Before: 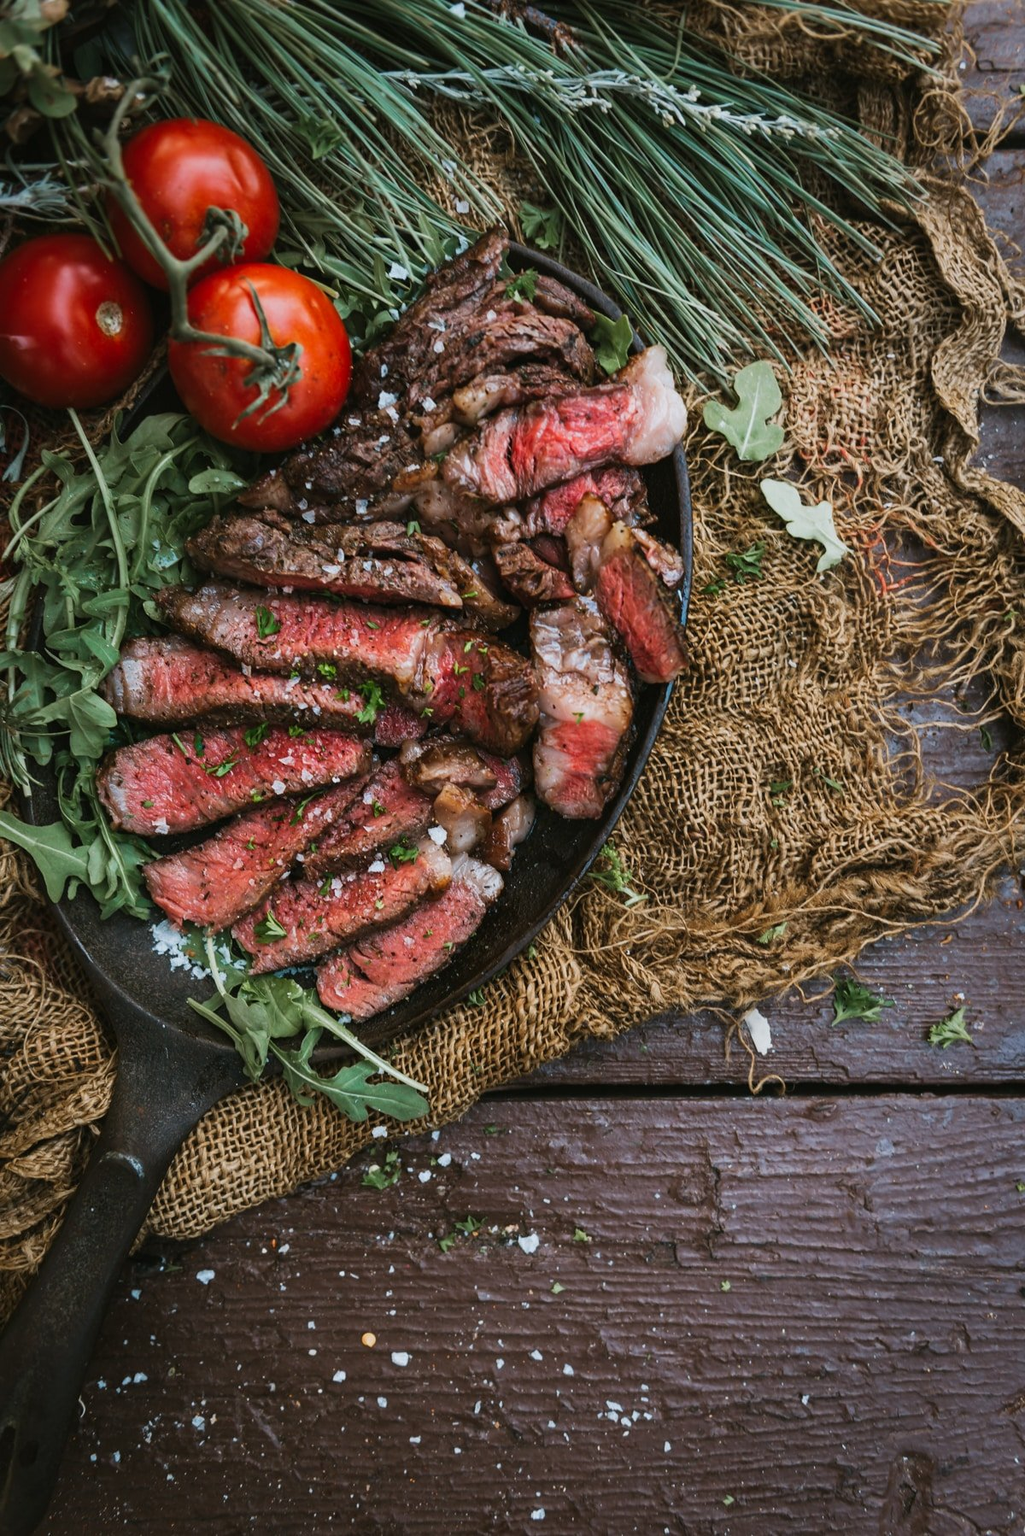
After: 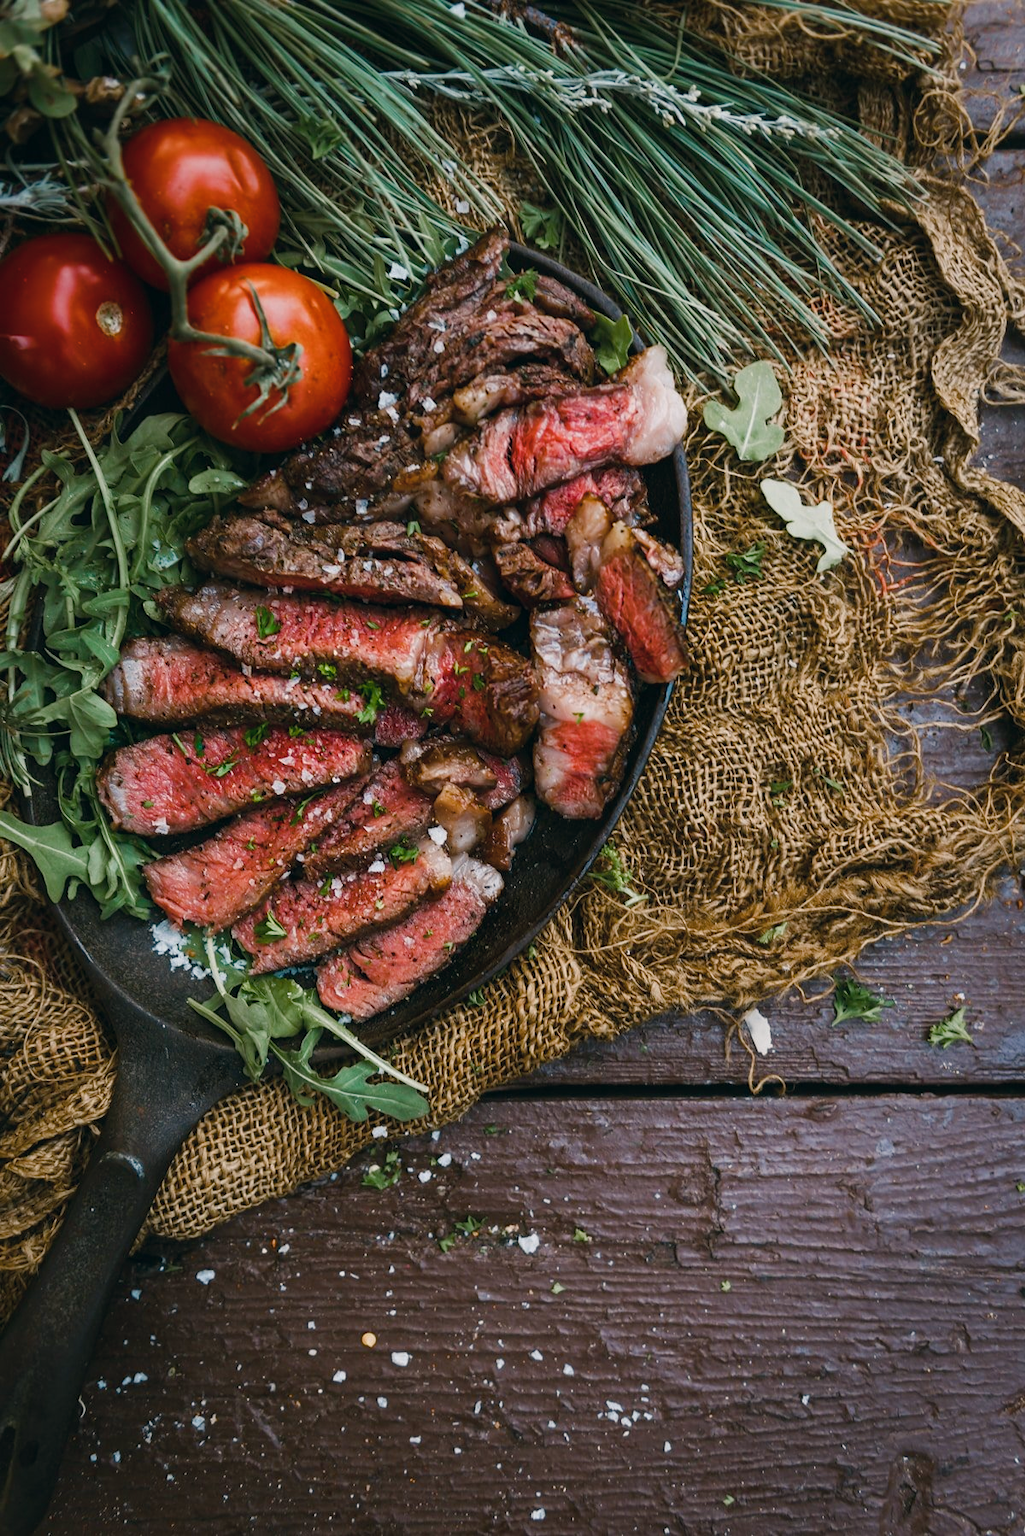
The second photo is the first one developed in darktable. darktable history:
color balance rgb: shadows lift › hue 86.36°, highlights gain › chroma 0.137%, highlights gain › hue 331.93°, perceptual saturation grading › global saturation 0.414%, perceptual saturation grading › highlights -16.684%, perceptual saturation grading › mid-tones 32.865%, perceptual saturation grading › shadows 50.319%, global vibrance 20%
color correction: highlights a* 2.84, highlights b* 5, shadows a* -2.68, shadows b* -4.9, saturation 0.795
